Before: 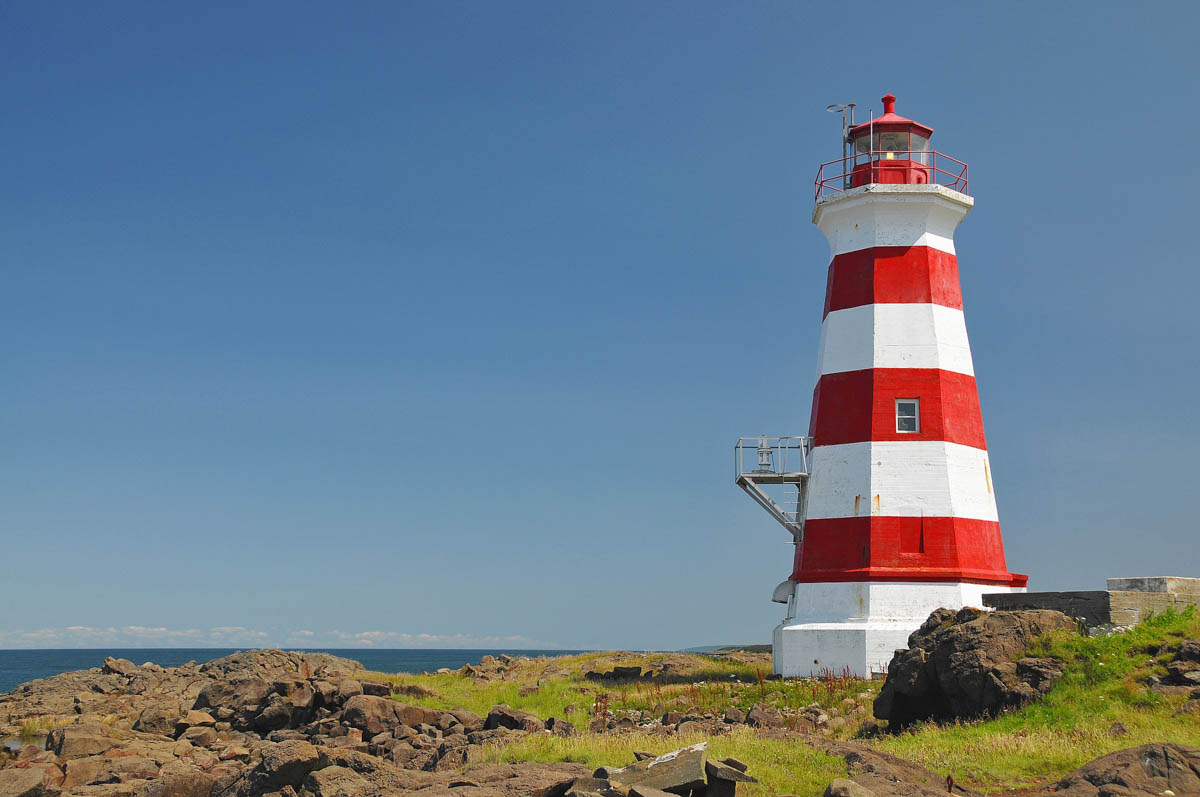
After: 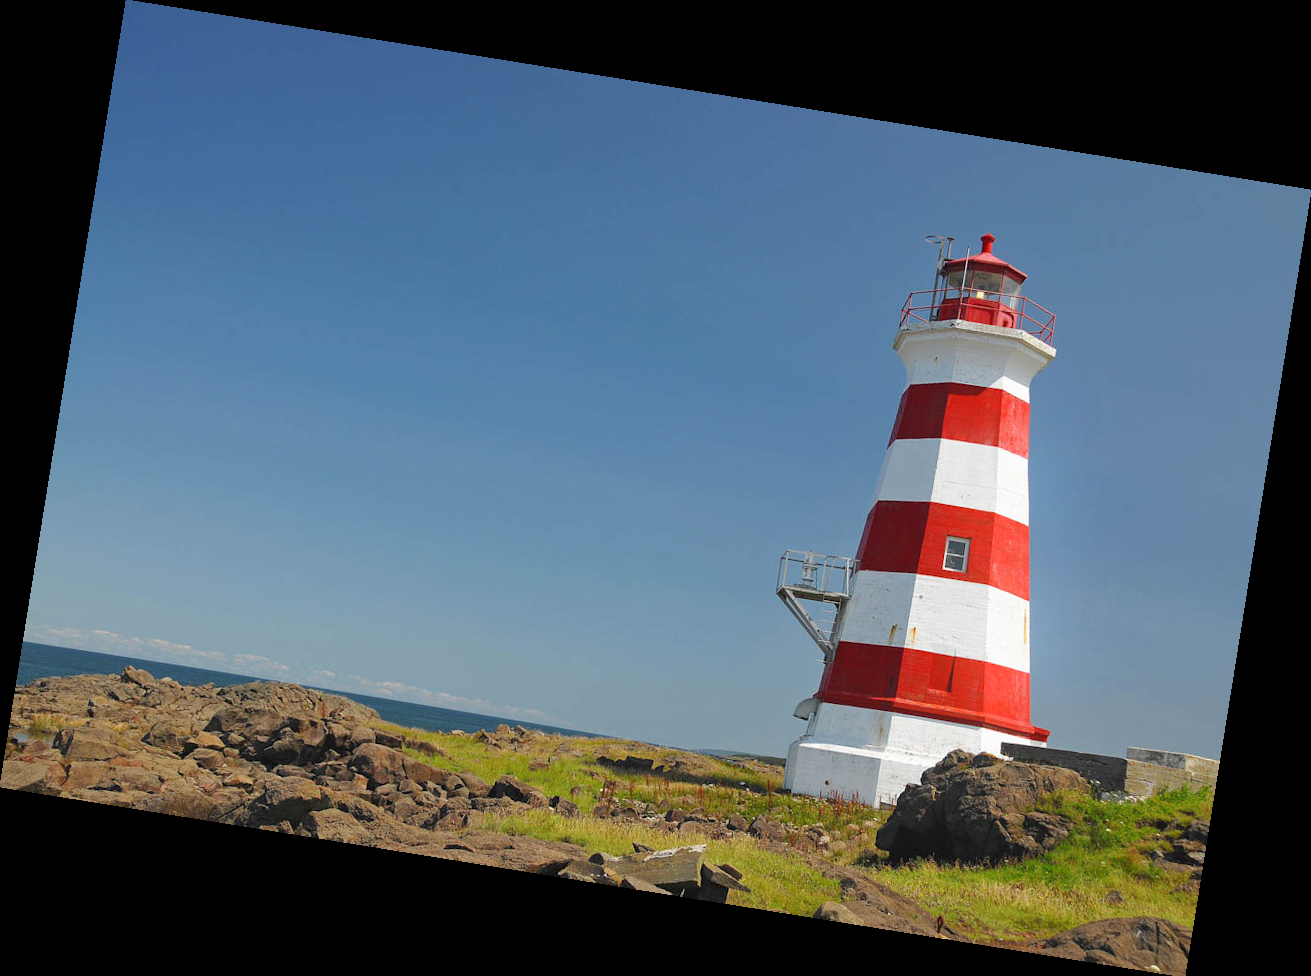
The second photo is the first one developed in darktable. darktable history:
bloom: size 9%, threshold 100%, strength 7%
rotate and perspective: rotation 9.12°, automatic cropping off
